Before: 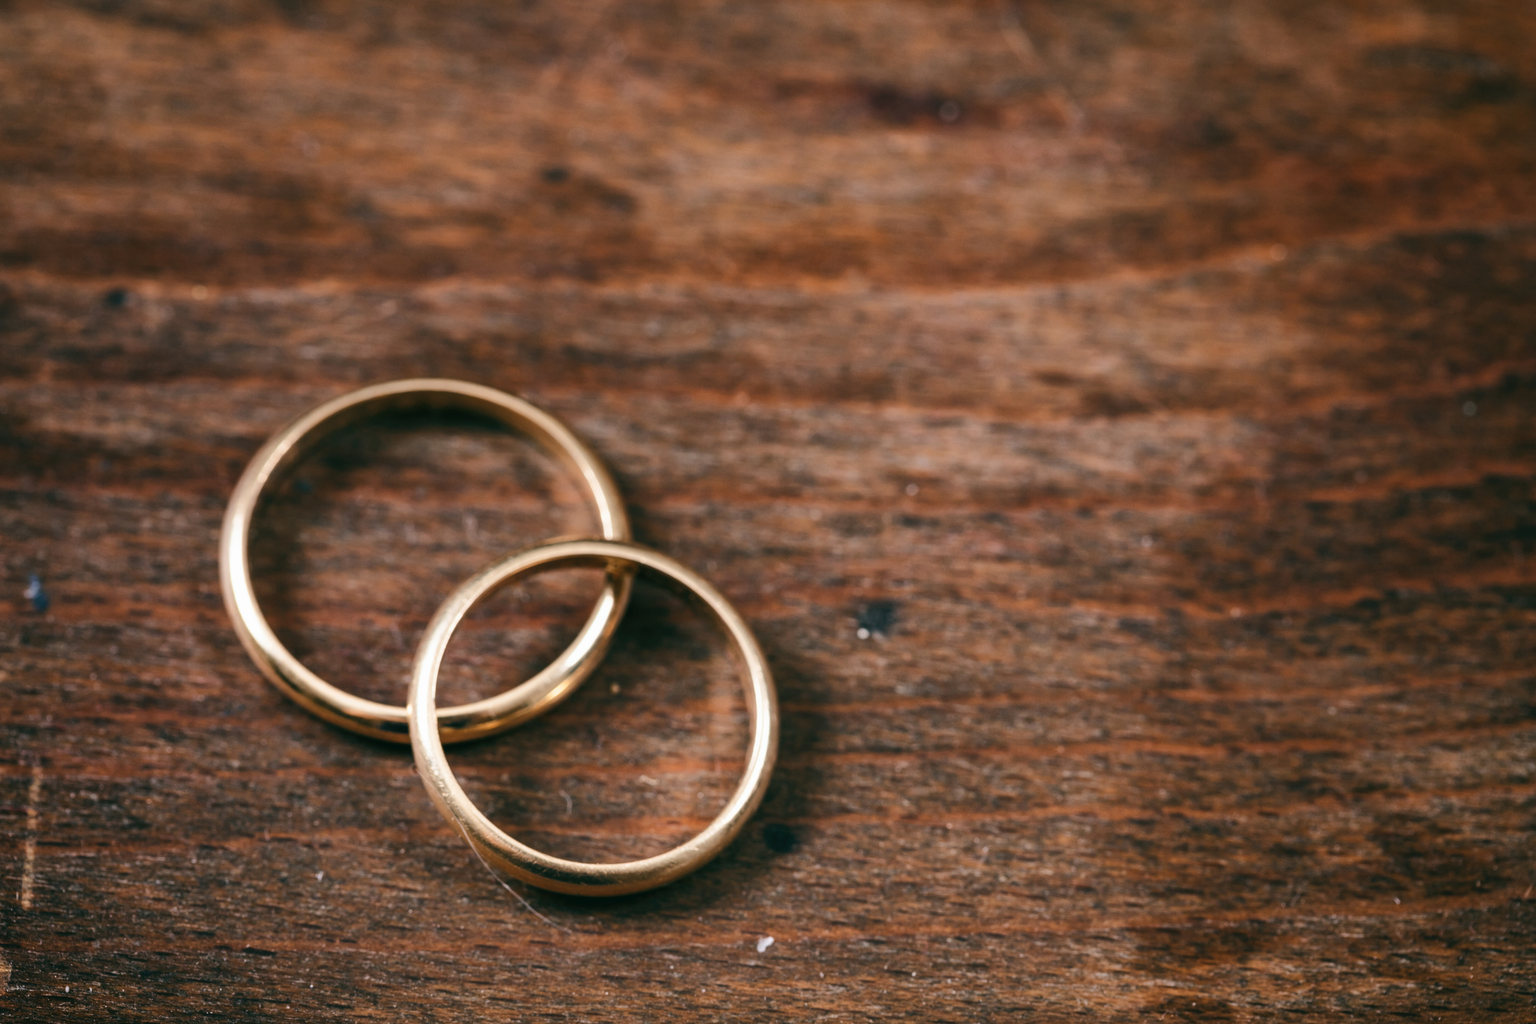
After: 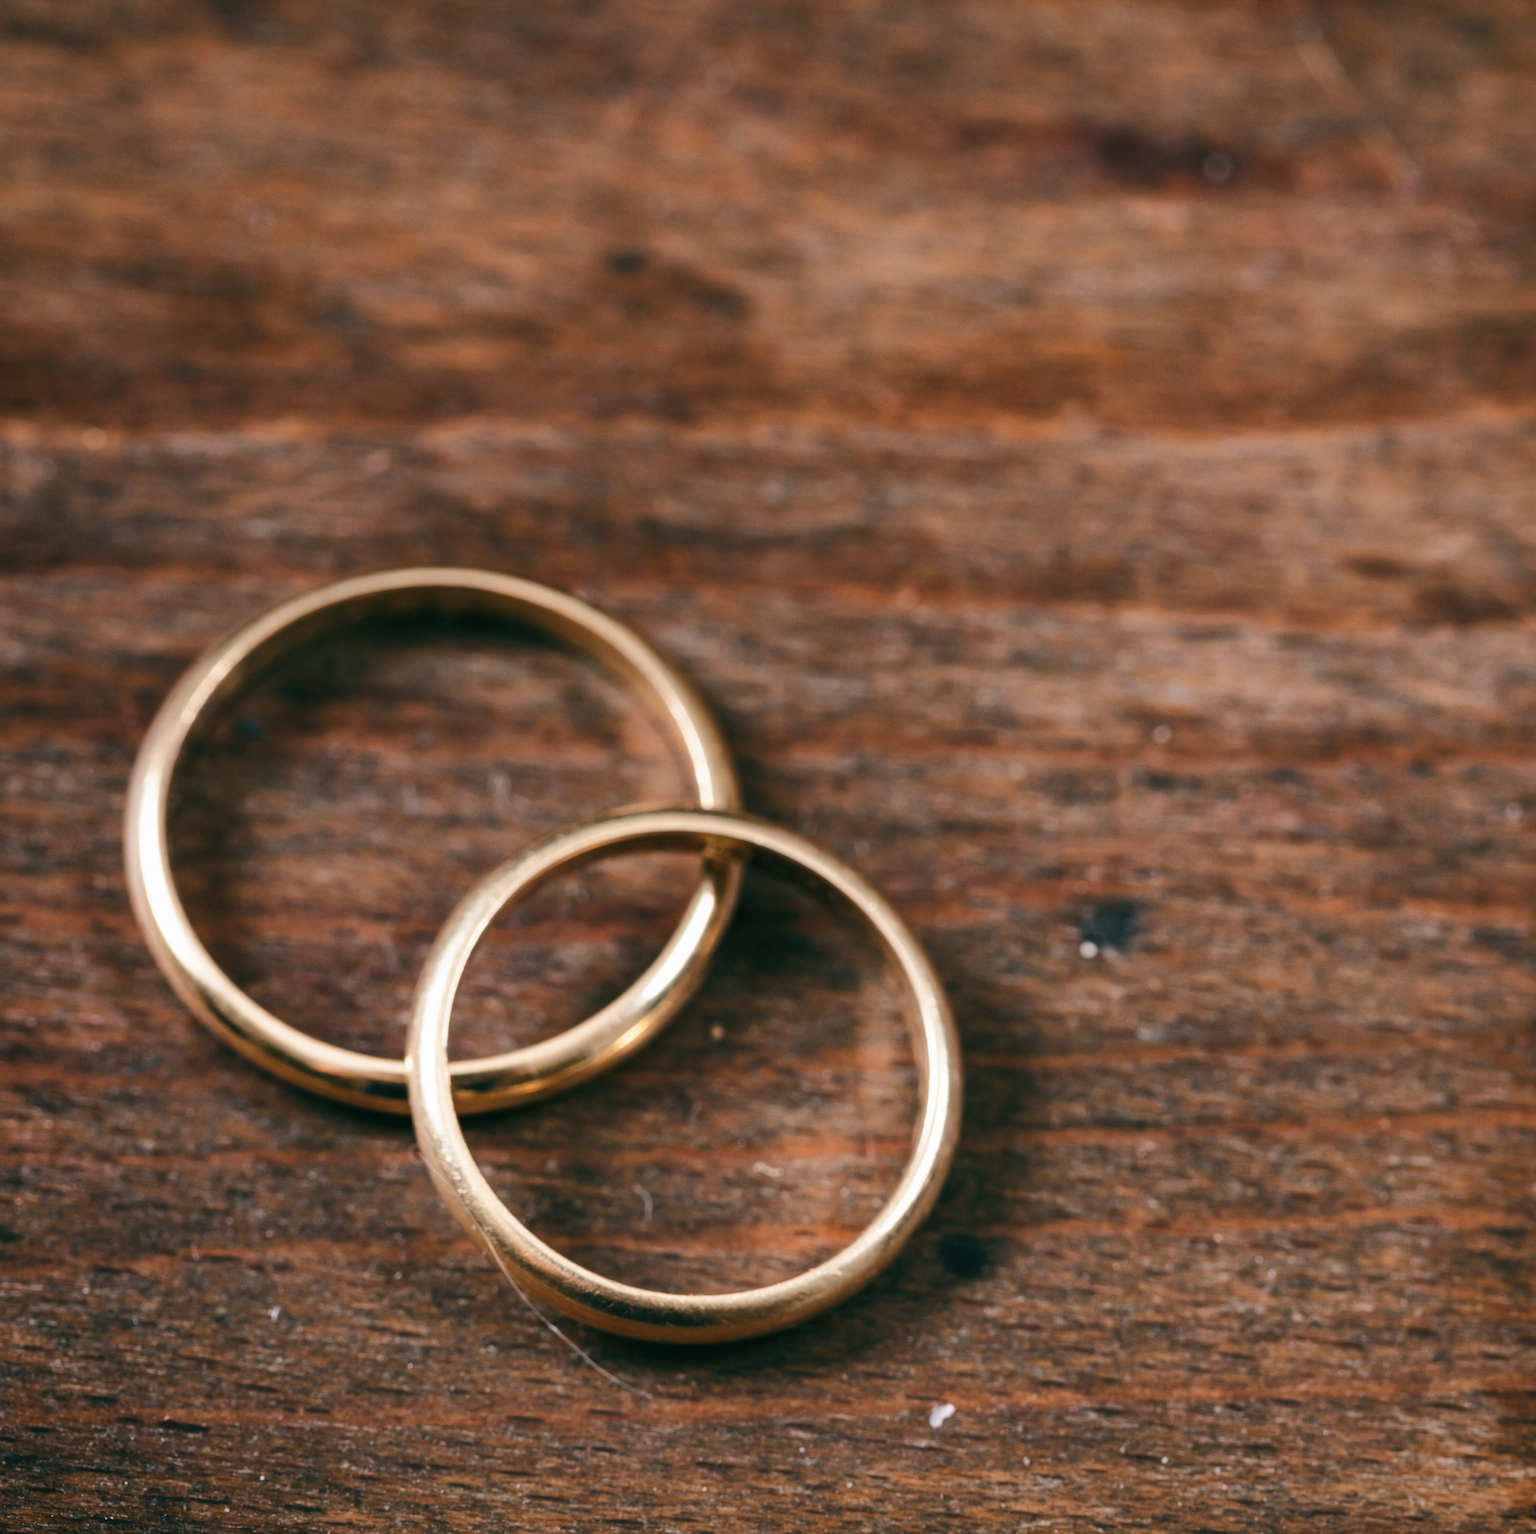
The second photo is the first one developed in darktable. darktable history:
crop and rotate: left 8.92%, right 24.332%
